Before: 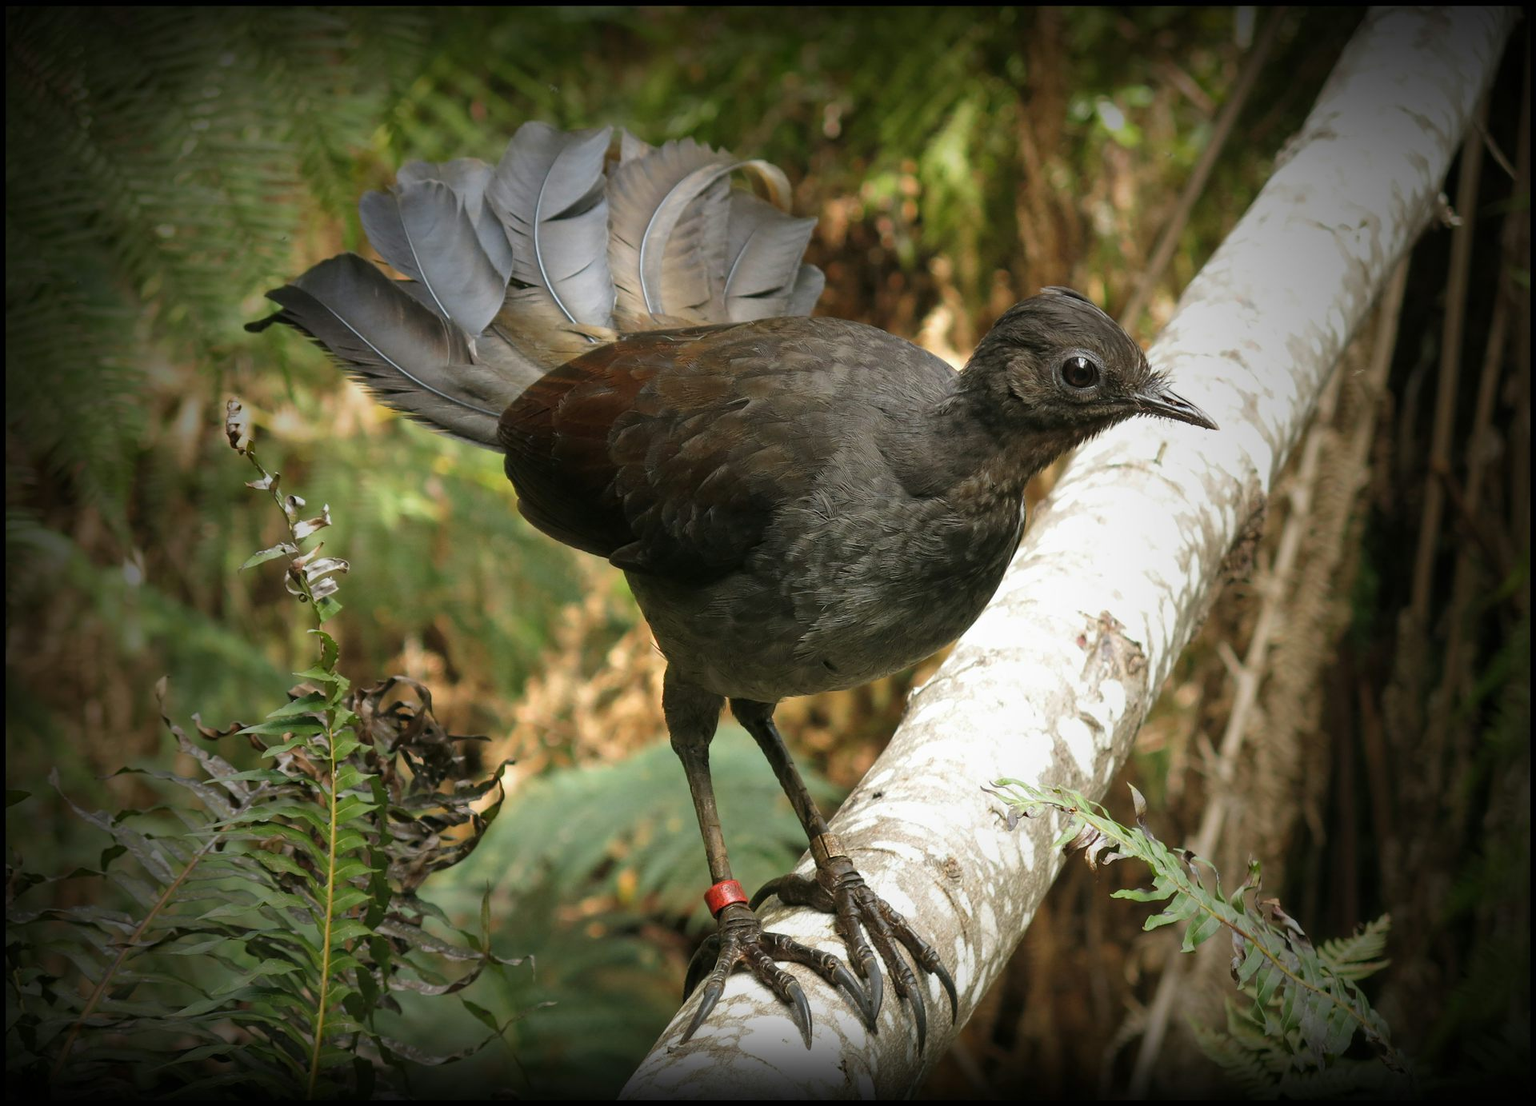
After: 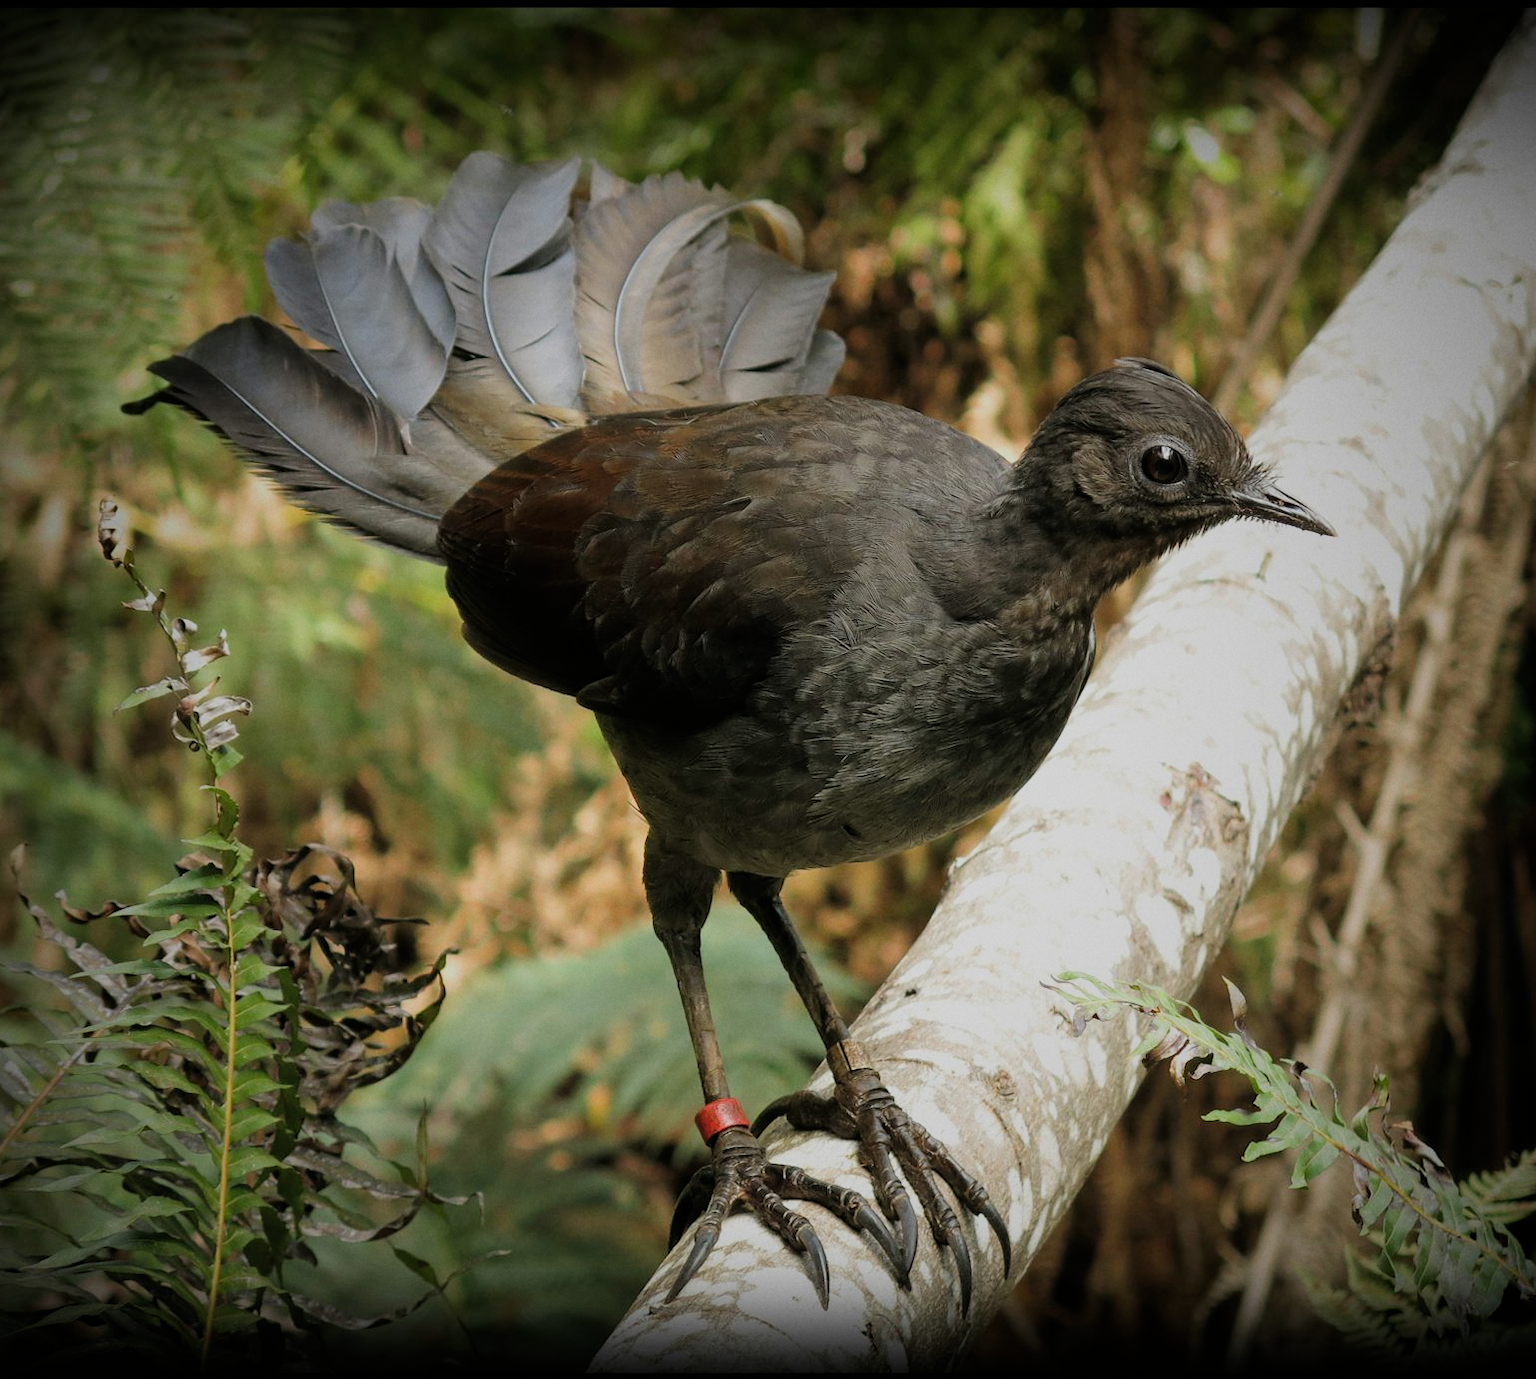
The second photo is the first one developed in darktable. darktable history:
crop and rotate: left 9.597%, right 10.195%
filmic rgb: black relative exposure -7.65 EV, white relative exposure 4.56 EV, hardness 3.61
grain: coarseness 14.57 ISO, strength 8.8%
